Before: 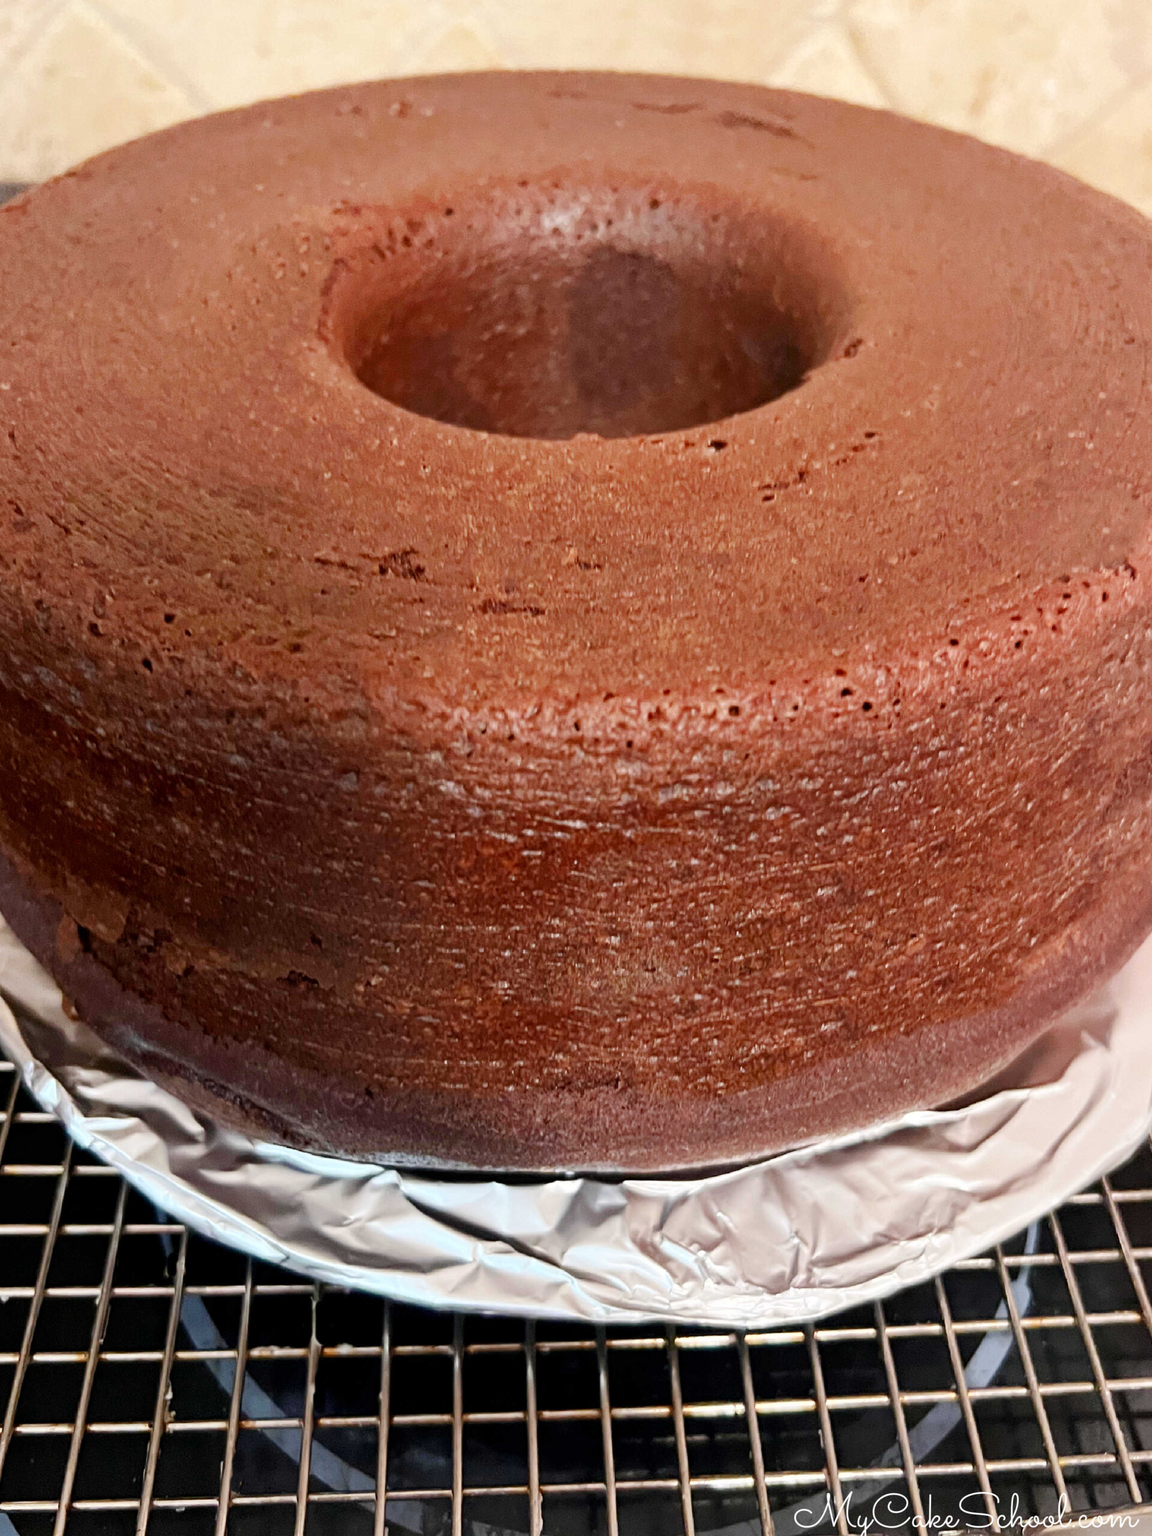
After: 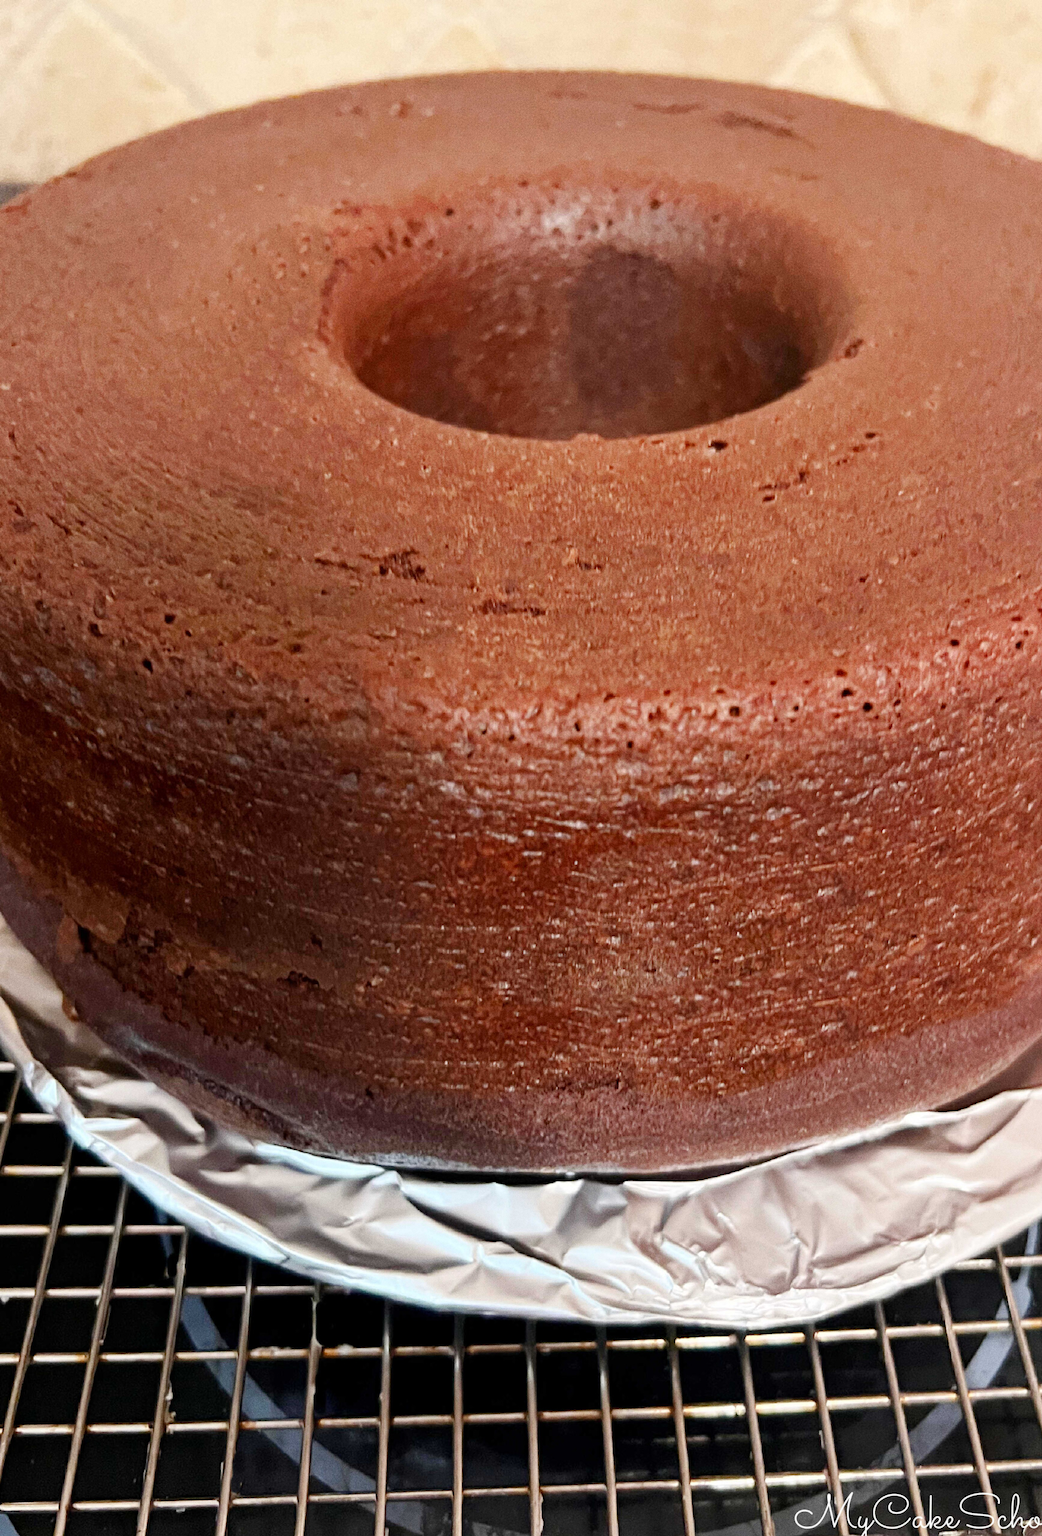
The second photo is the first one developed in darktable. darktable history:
crop: right 9.509%, bottom 0.031%
grain: coarseness 0.09 ISO
